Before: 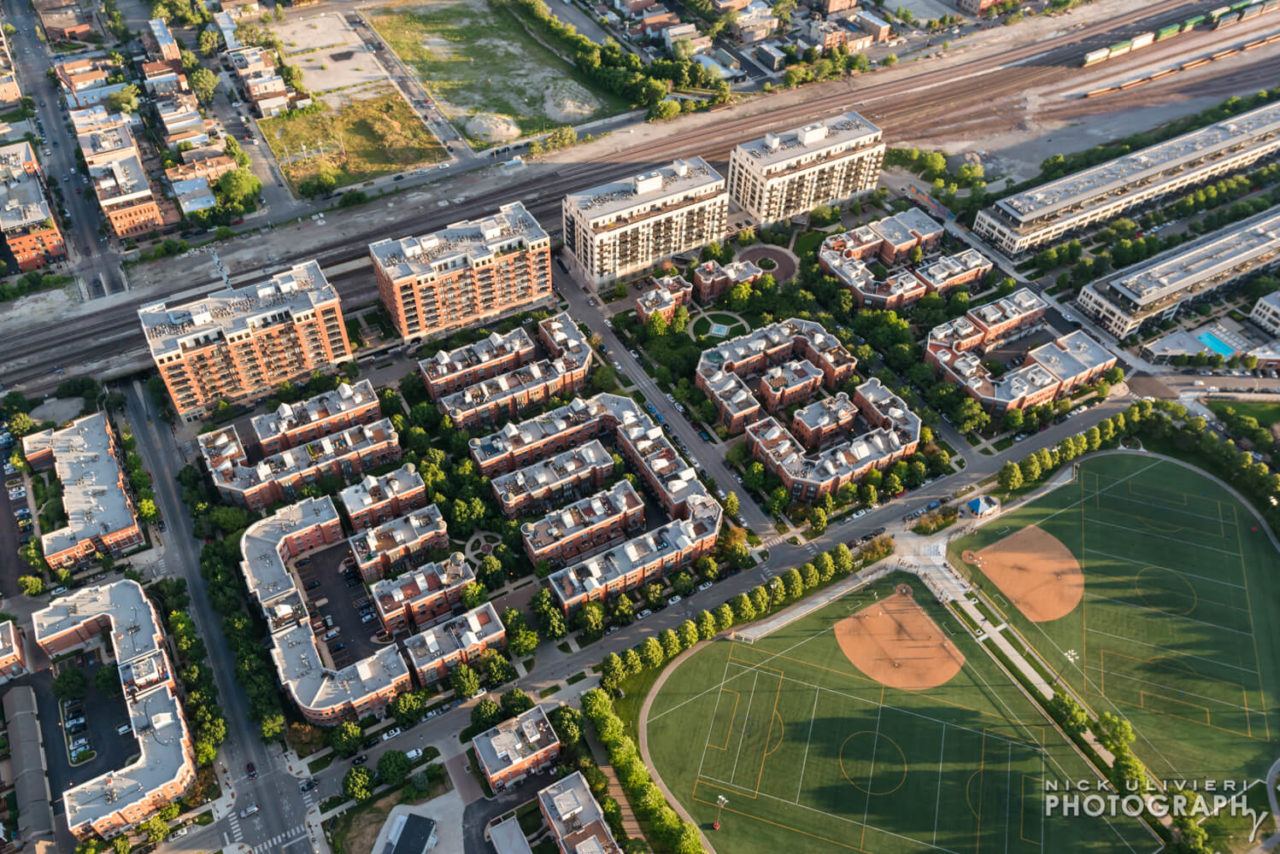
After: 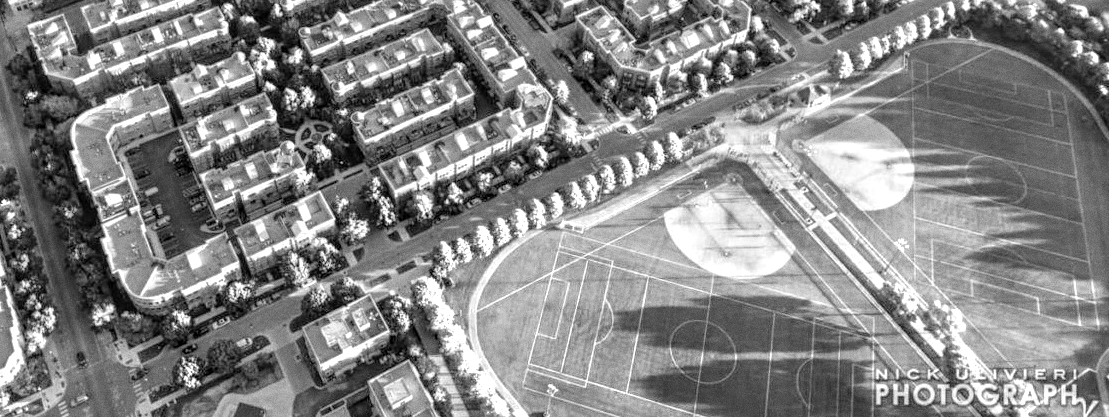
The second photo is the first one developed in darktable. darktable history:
shadows and highlights: shadows 32, highlights -32, soften with gaussian
contrast equalizer: y [[0.5, 0.5, 0.468, 0.5, 0.5, 0.5], [0.5 ×6], [0.5 ×6], [0 ×6], [0 ×6]]
monochrome: a 32, b 64, size 2.3, highlights 1
color zones: curves: ch0 [(0.25, 0.667) (0.758, 0.368)]; ch1 [(0.215, 0.245) (0.761, 0.373)]; ch2 [(0.247, 0.554) (0.761, 0.436)]
crop and rotate: left 13.306%, top 48.129%, bottom 2.928%
local contrast: detail 130%
tone equalizer: -7 EV 0.15 EV, -6 EV 0.6 EV, -5 EV 1.15 EV, -4 EV 1.33 EV, -3 EV 1.15 EV, -2 EV 0.6 EV, -1 EV 0.15 EV, mask exposure compensation -0.5 EV
grain: coarseness 0.09 ISO
